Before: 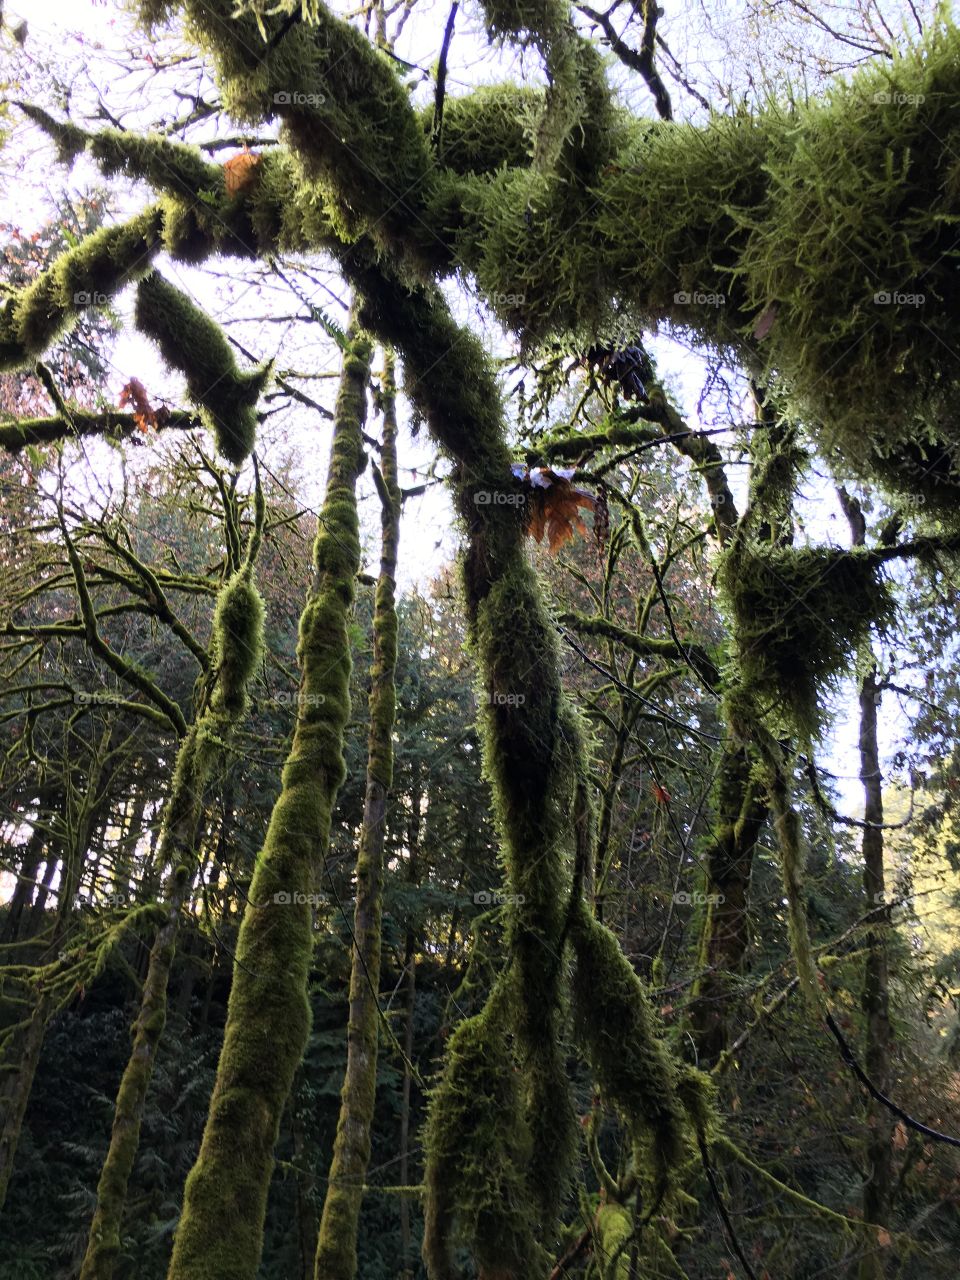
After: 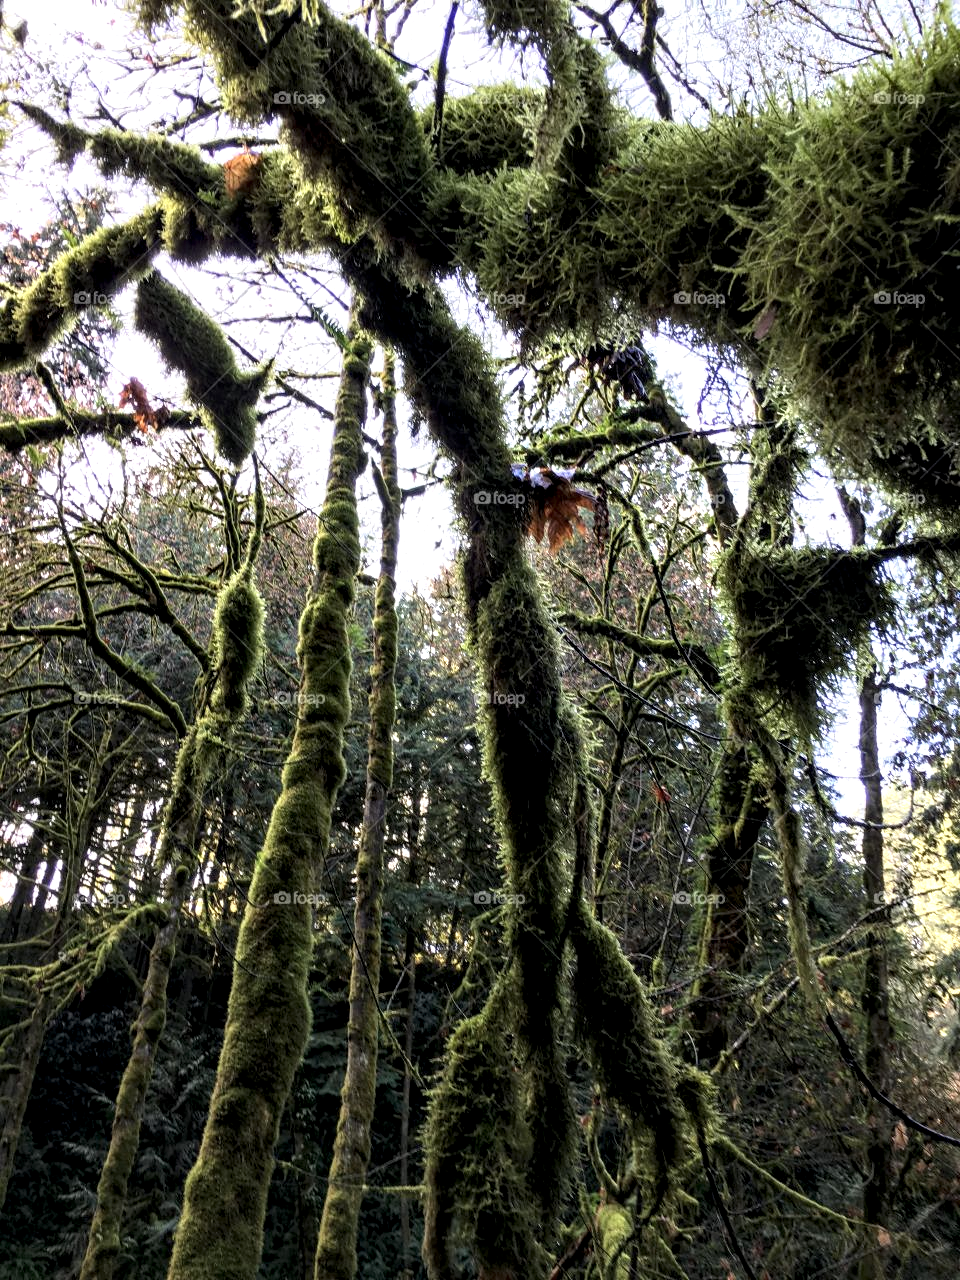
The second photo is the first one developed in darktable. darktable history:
local contrast: highlights 64%, shadows 54%, detail 168%, midtone range 0.518
